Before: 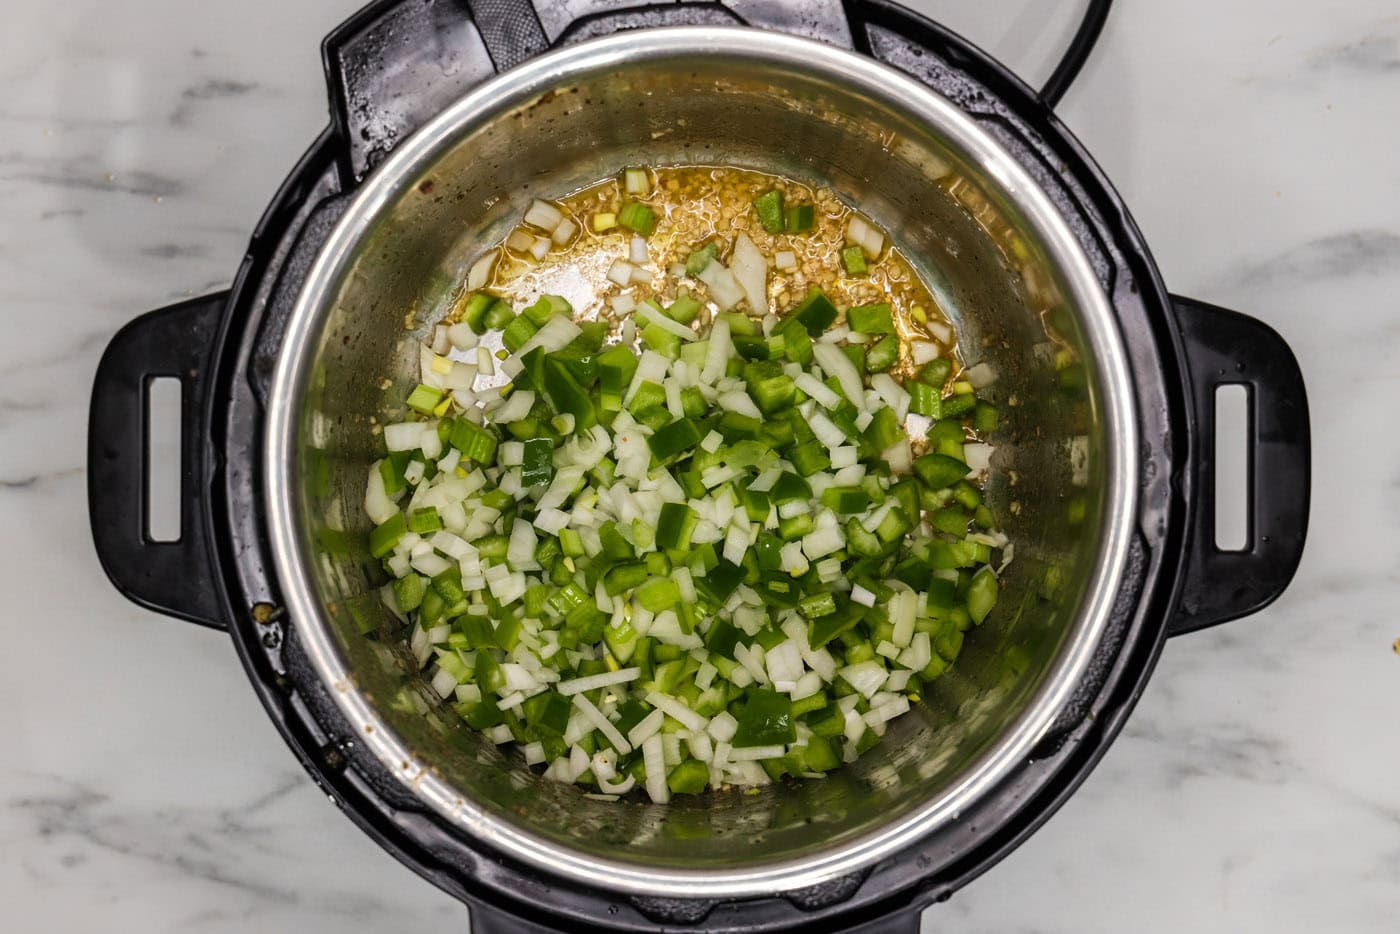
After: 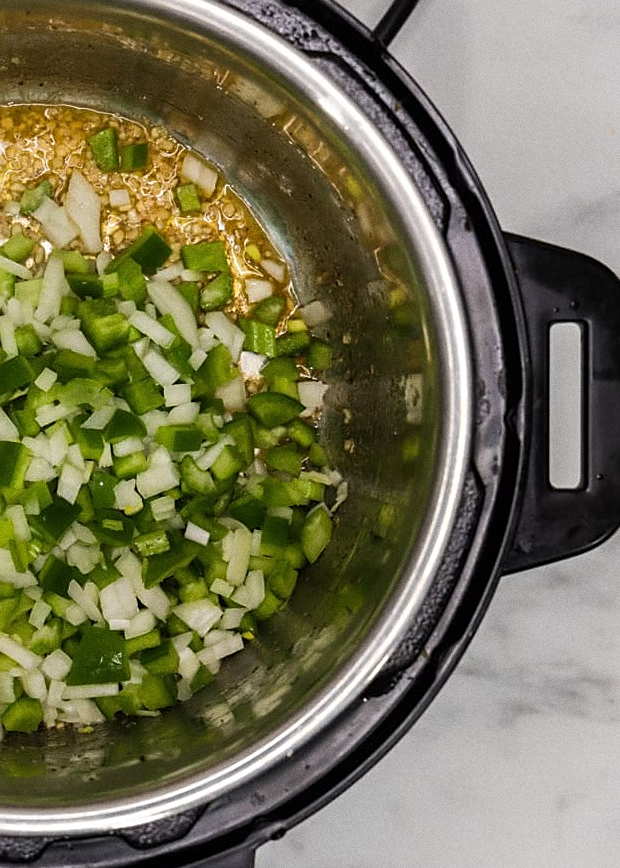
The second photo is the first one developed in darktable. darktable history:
grain: on, module defaults
crop: left 47.628%, top 6.643%, right 7.874%
sharpen: radius 1.864, amount 0.398, threshold 1.271
